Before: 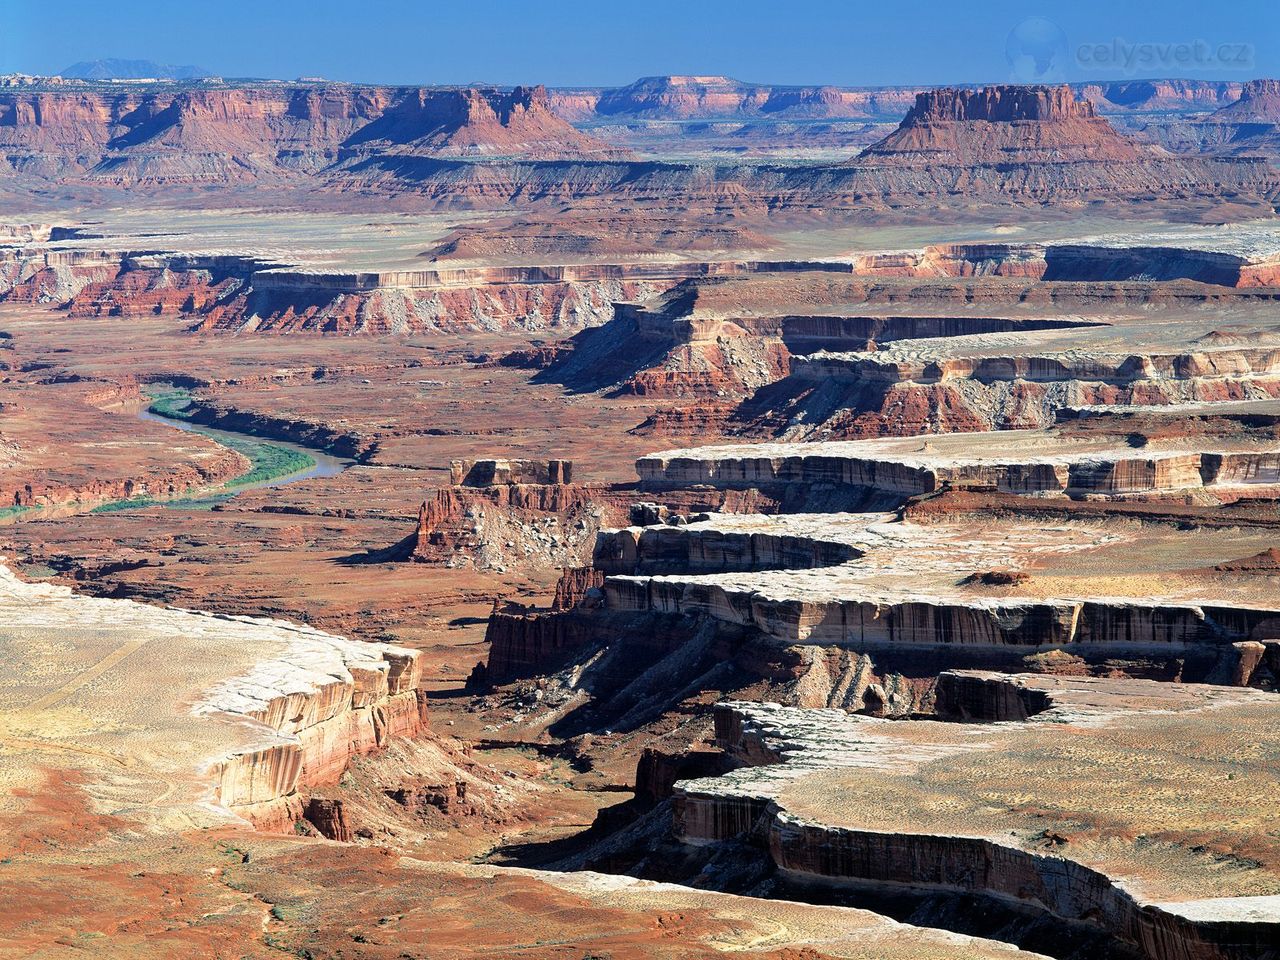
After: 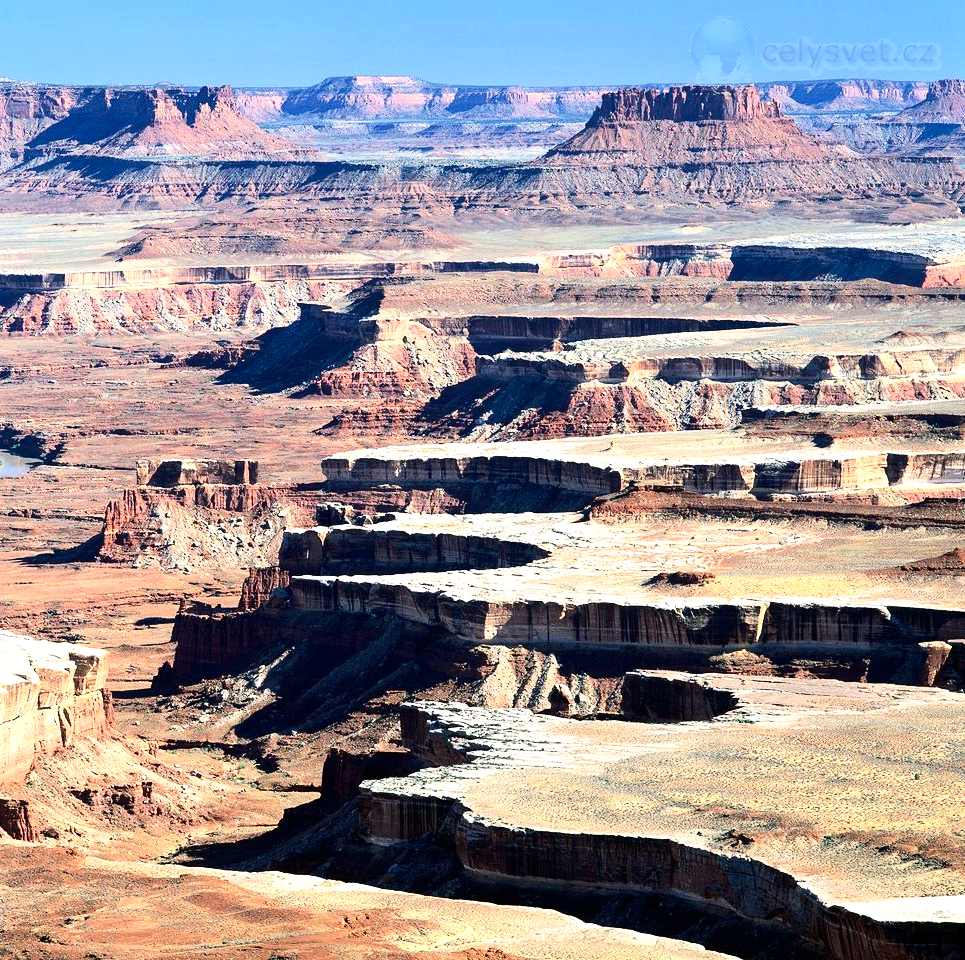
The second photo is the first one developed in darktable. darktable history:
contrast brightness saturation: contrast 0.28
exposure: exposure 0.574 EV, compensate highlight preservation false
crop and rotate: left 24.6%
